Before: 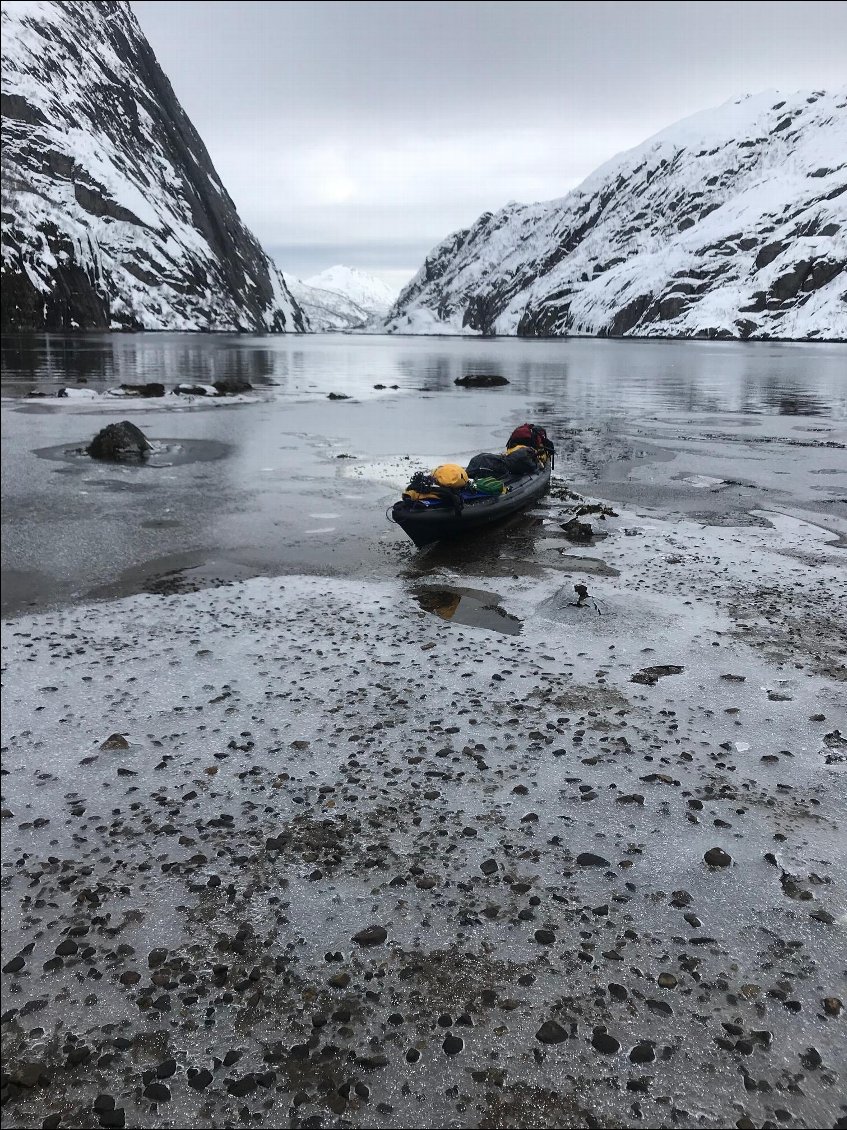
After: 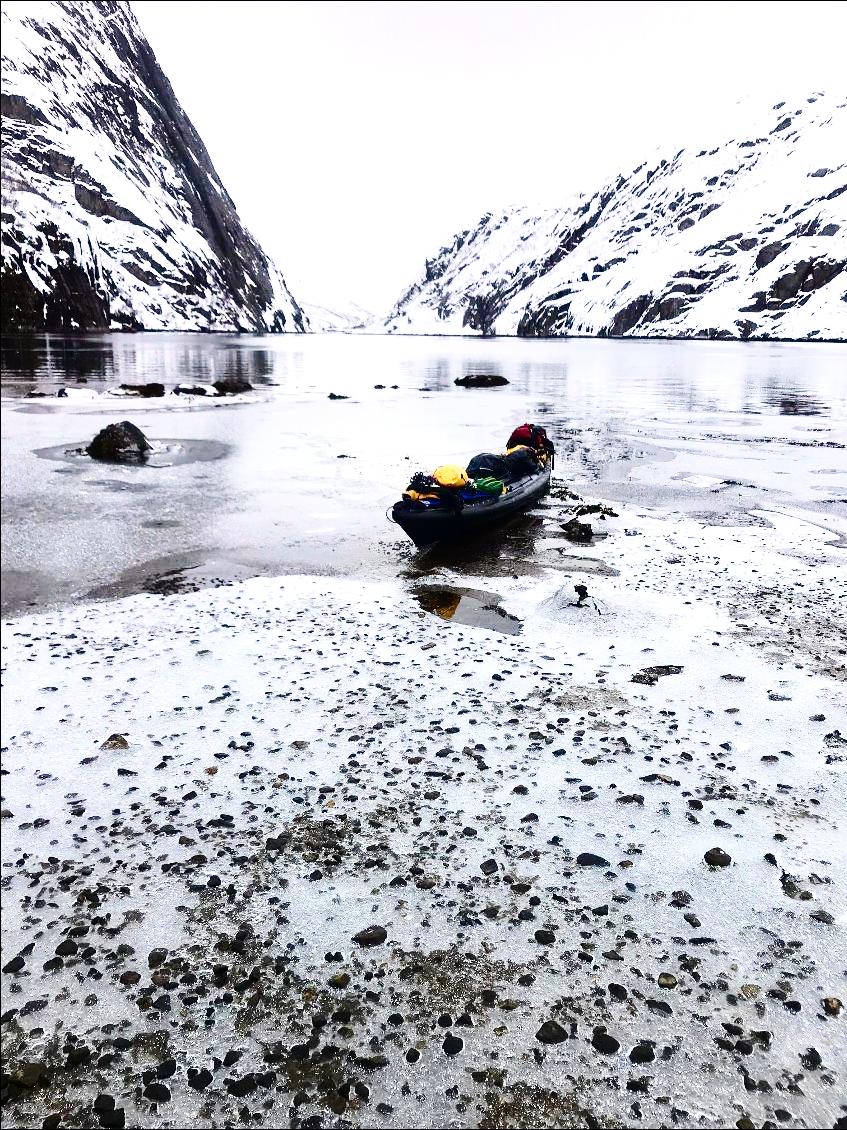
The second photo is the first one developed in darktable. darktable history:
base curve: curves: ch0 [(0, 0) (0.036, 0.025) (0.121, 0.166) (0.206, 0.329) (0.605, 0.79) (1, 1)], preserve colors none
color calibration: illuminant same as pipeline (D50), x 0.346, y 0.359, temperature 5002.42 K
graduated density: density 0.38 EV, hardness 21%, rotation -6.11°, saturation 32%
exposure: black level correction 0, exposure 1.2 EV, compensate exposure bias true, compensate highlight preservation false
contrast brightness saturation: contrast 0.21, brightness -0.11, saturation 0.21
